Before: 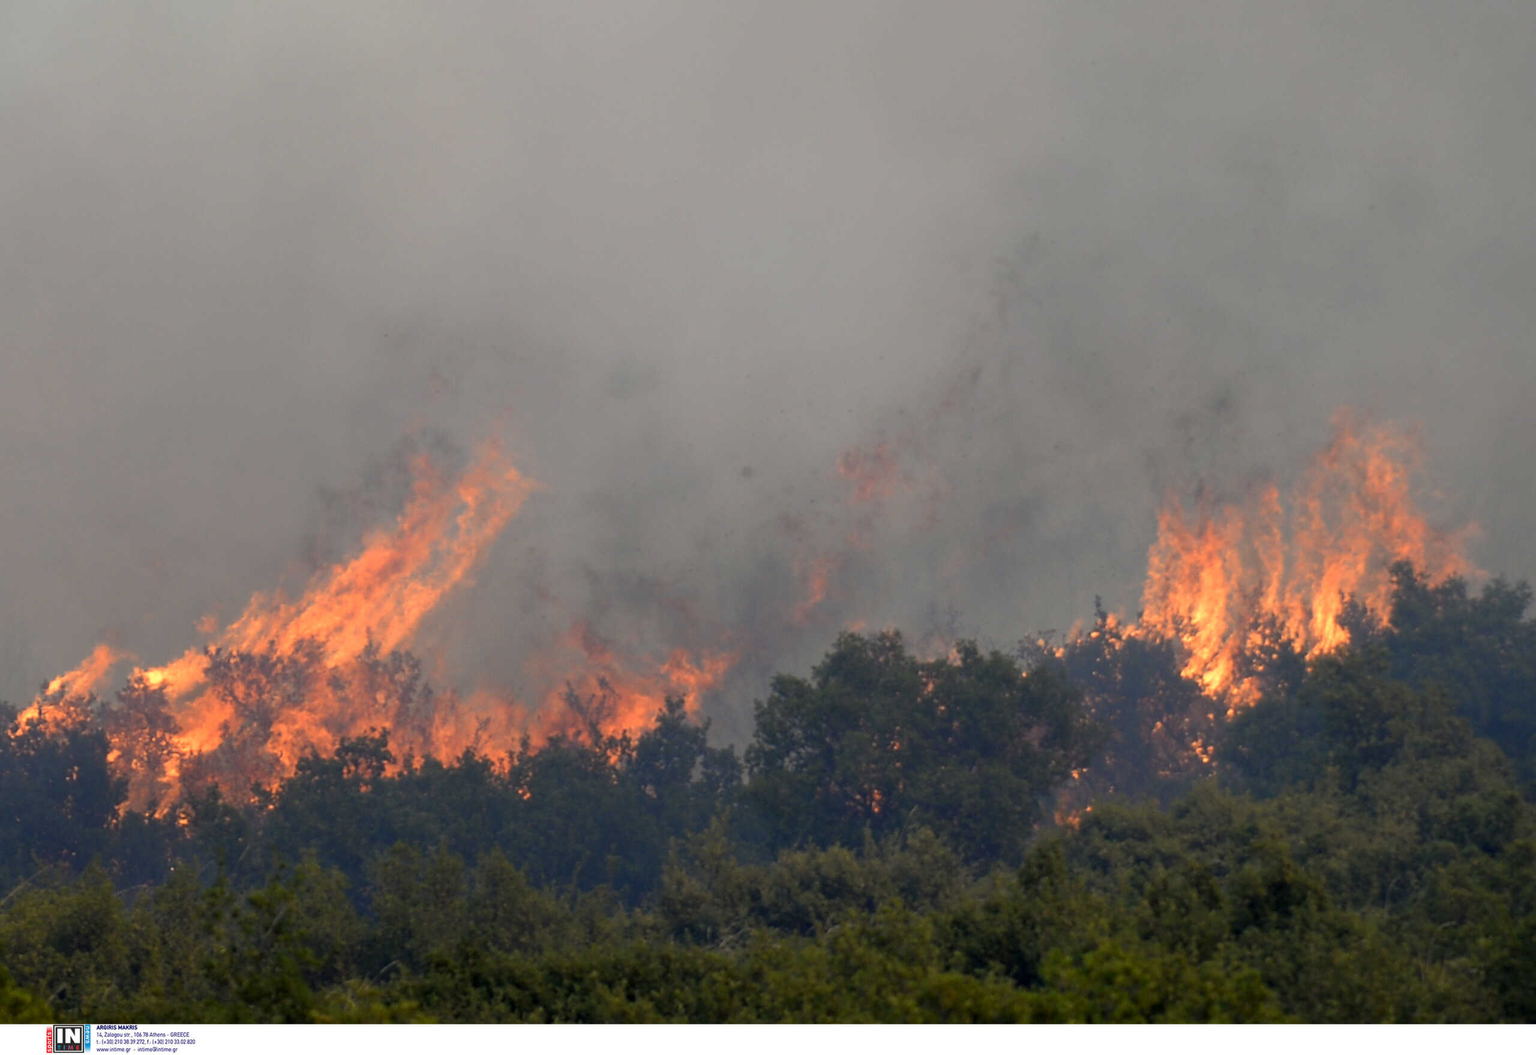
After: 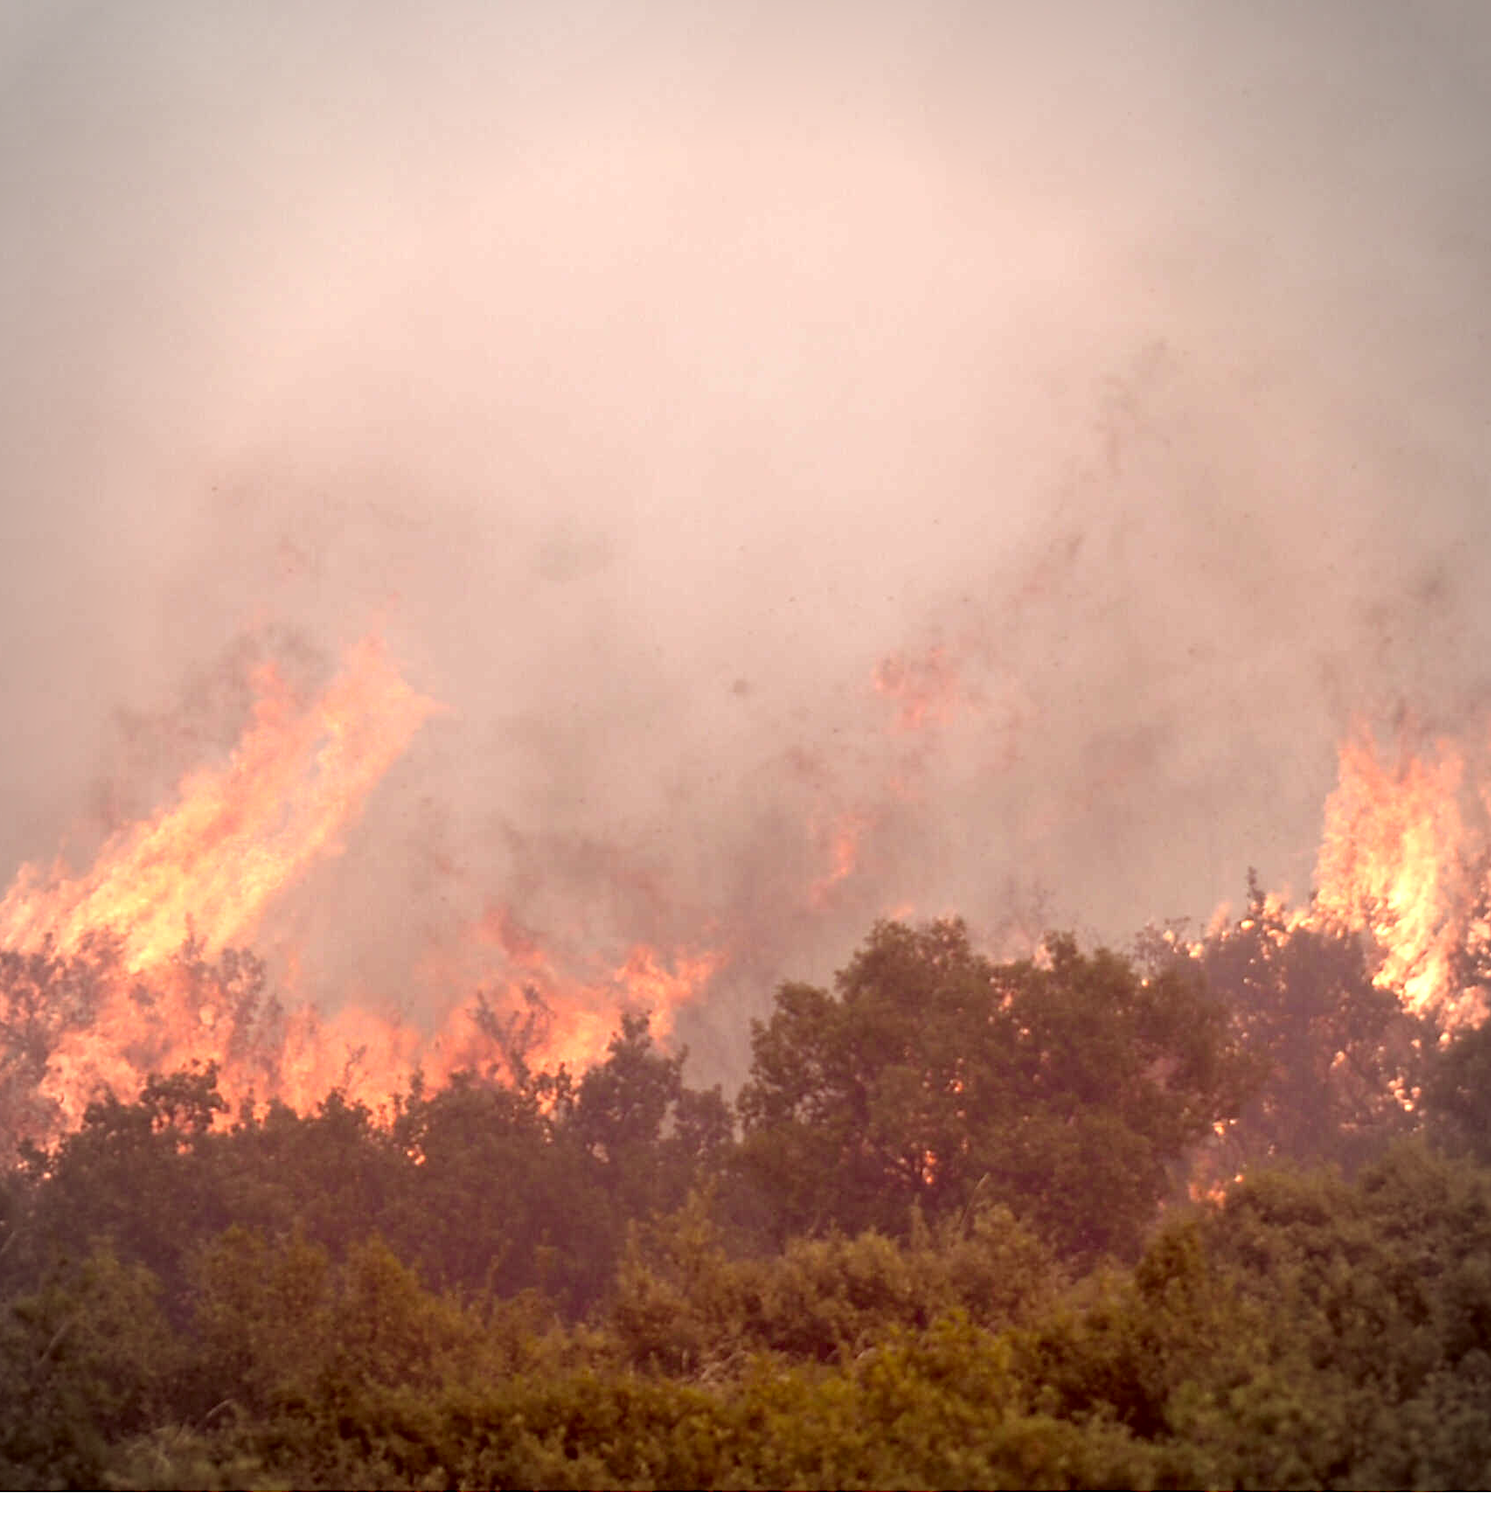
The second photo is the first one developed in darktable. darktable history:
vignetting: on, module defaults
crop and rotate: left 15.573%, right 17.756%
color correction: highlights a* 9.08, highlights b* 8.54, shadows a* 39.39, shadows b* 39.95, saturation 0.807
exposure: black level correction 0, exposure 1.199 EV, compensate exposure bias true, compensate highlight preservation false
